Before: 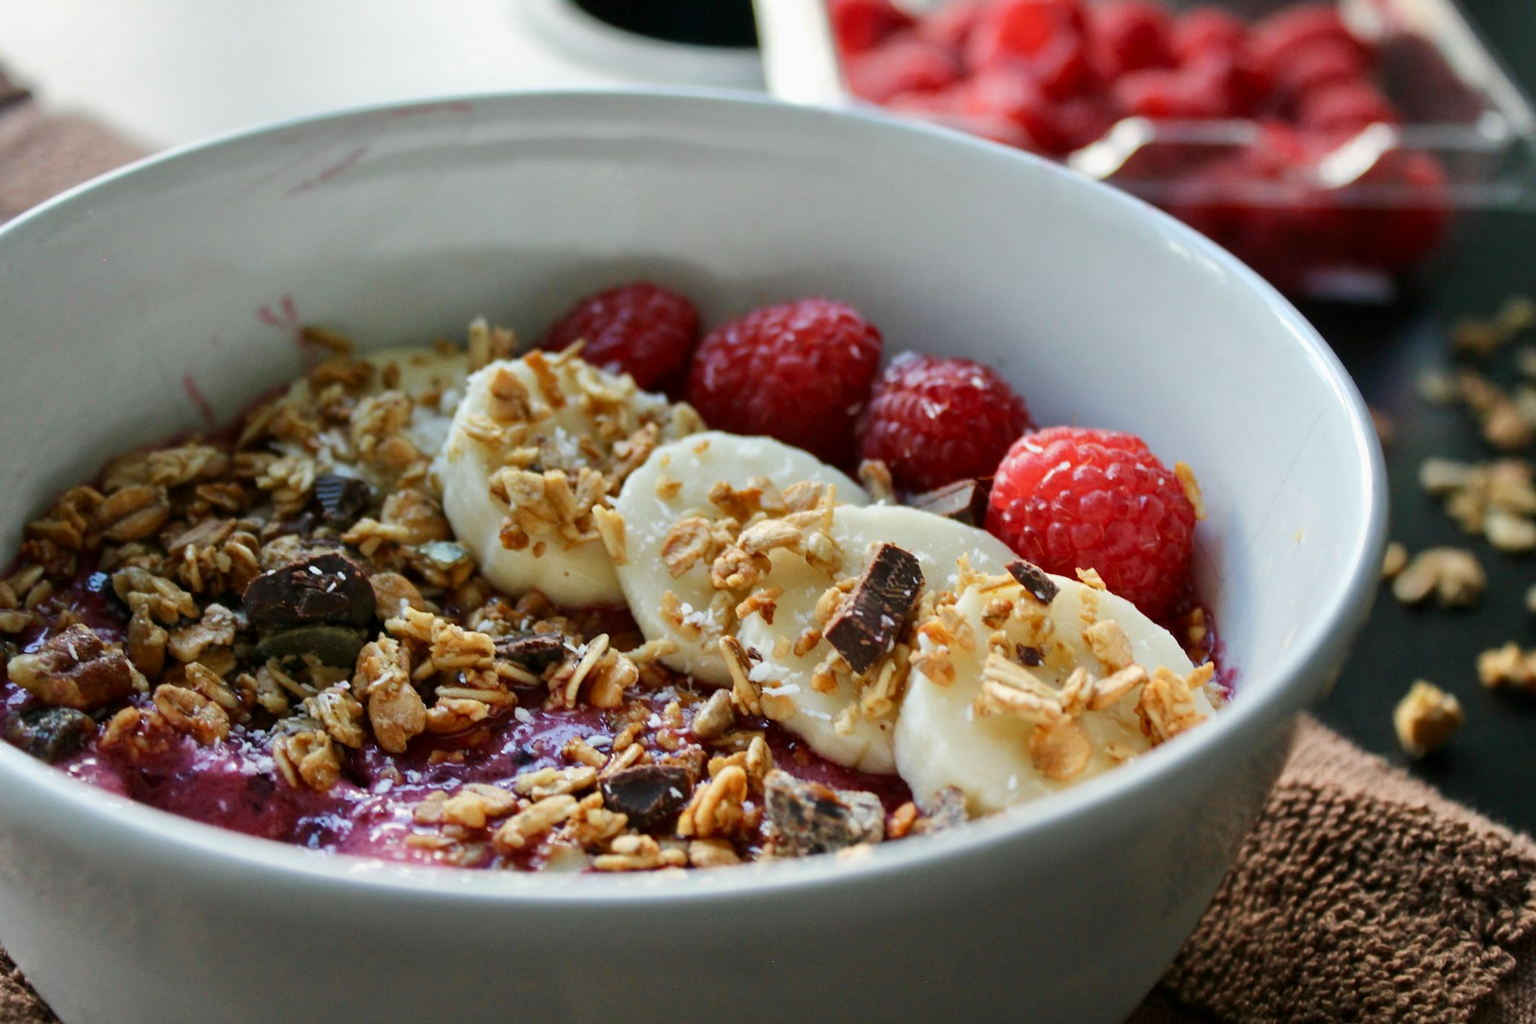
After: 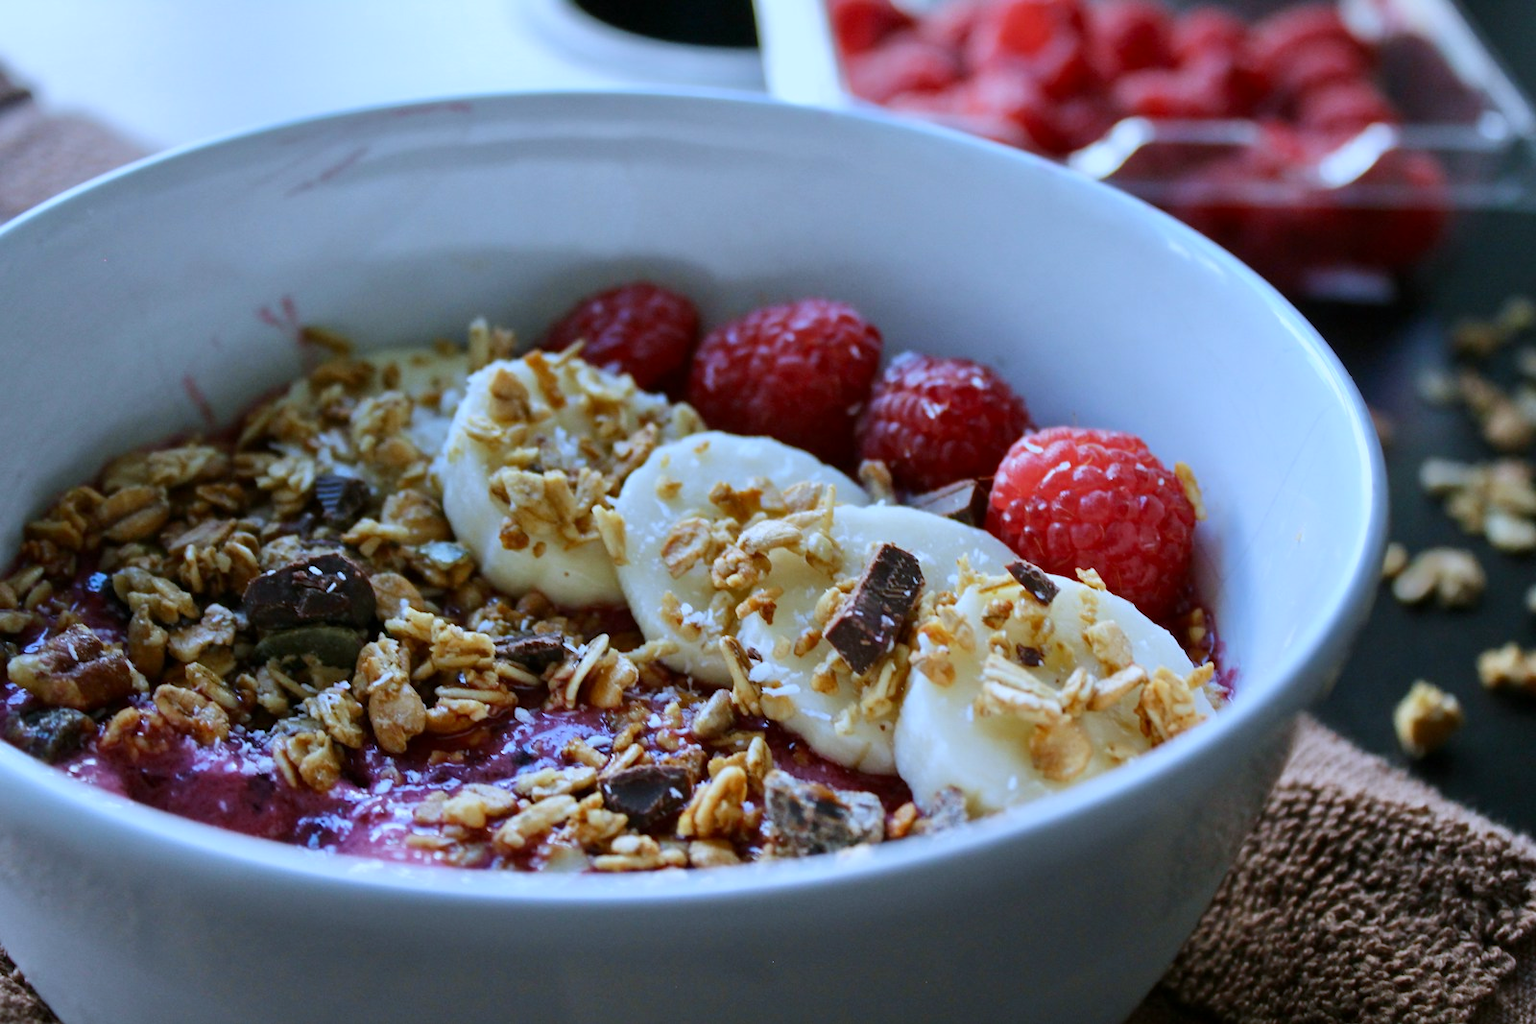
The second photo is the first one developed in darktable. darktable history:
white balance: red 0.871, blue 1.249
color zones: curves: ch0 [(0, 0.5) (0.143, 0.5) (0.286, 0.5) (0.429, 0.5) (0.571, 0.5) (0.714, 0.476) (0.857, 0.5) (1, 0.5)]; ch2 [(0, 0.5) (0.143, 0.5) (0.286, 0.5) (0.429, 0.5) (0.571, 0.5) (0.714, 0.487) (0.857, 0.5) (1, 0.5)]
